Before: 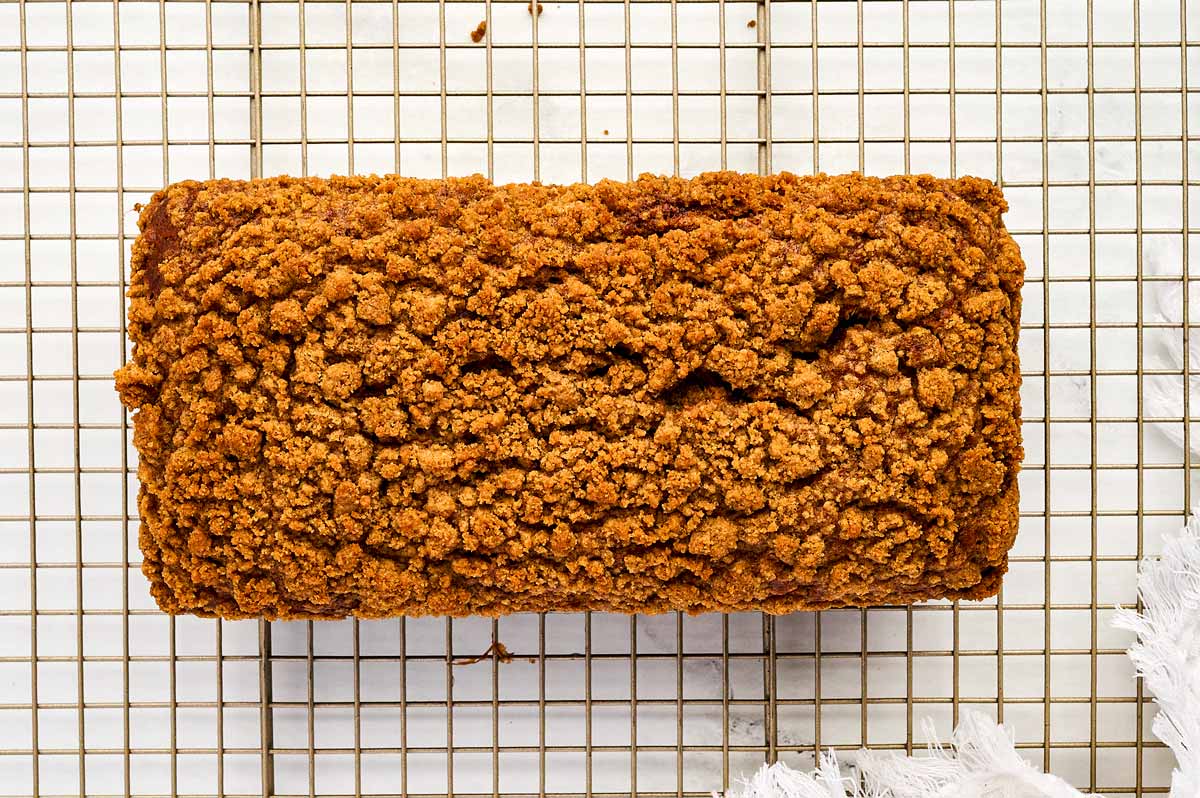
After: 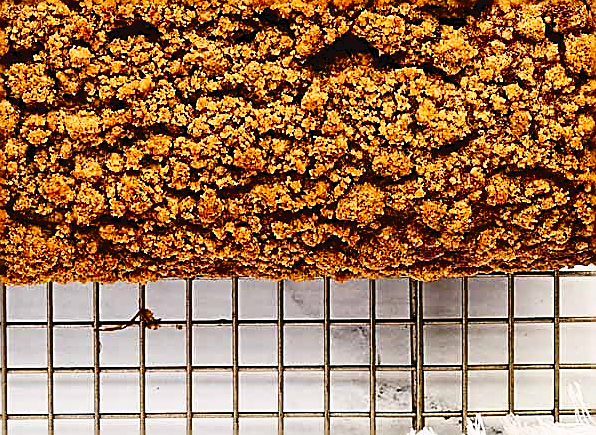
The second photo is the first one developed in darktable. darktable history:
base curve: curves: ch0 [(0, 0) (0.073, 0.04) (0.157, 0.139) (0.492, 0.492) (0.758, 0.758) (1, 1)], preserve colors none
tone curve: curves: ch0 [(0, 0) (0.003, 0.047) (0.011, 0.047) (0.025, 0.047) (0.044, 0.049) (0.069, 0.051) (0.1, 0.062) (0.136, 0.086) (0.177, 0.125) (0.224, 0.178) (0.277, 0.246) (0.335, 0.324) (0.399, 0.407) (0.468, 0.48) (0.543, 0.57) (0.623, 0.675) (0.709, 0.772) (0.801, 0.876) (0.898, 0.963) (1, 1)], color space Lab, independent channels, preserve colors none
sharpen: radius 1.649, amount 1.279
crop: left 29.428%, top 41.919%, right 20.875%, bottom 3.489%
